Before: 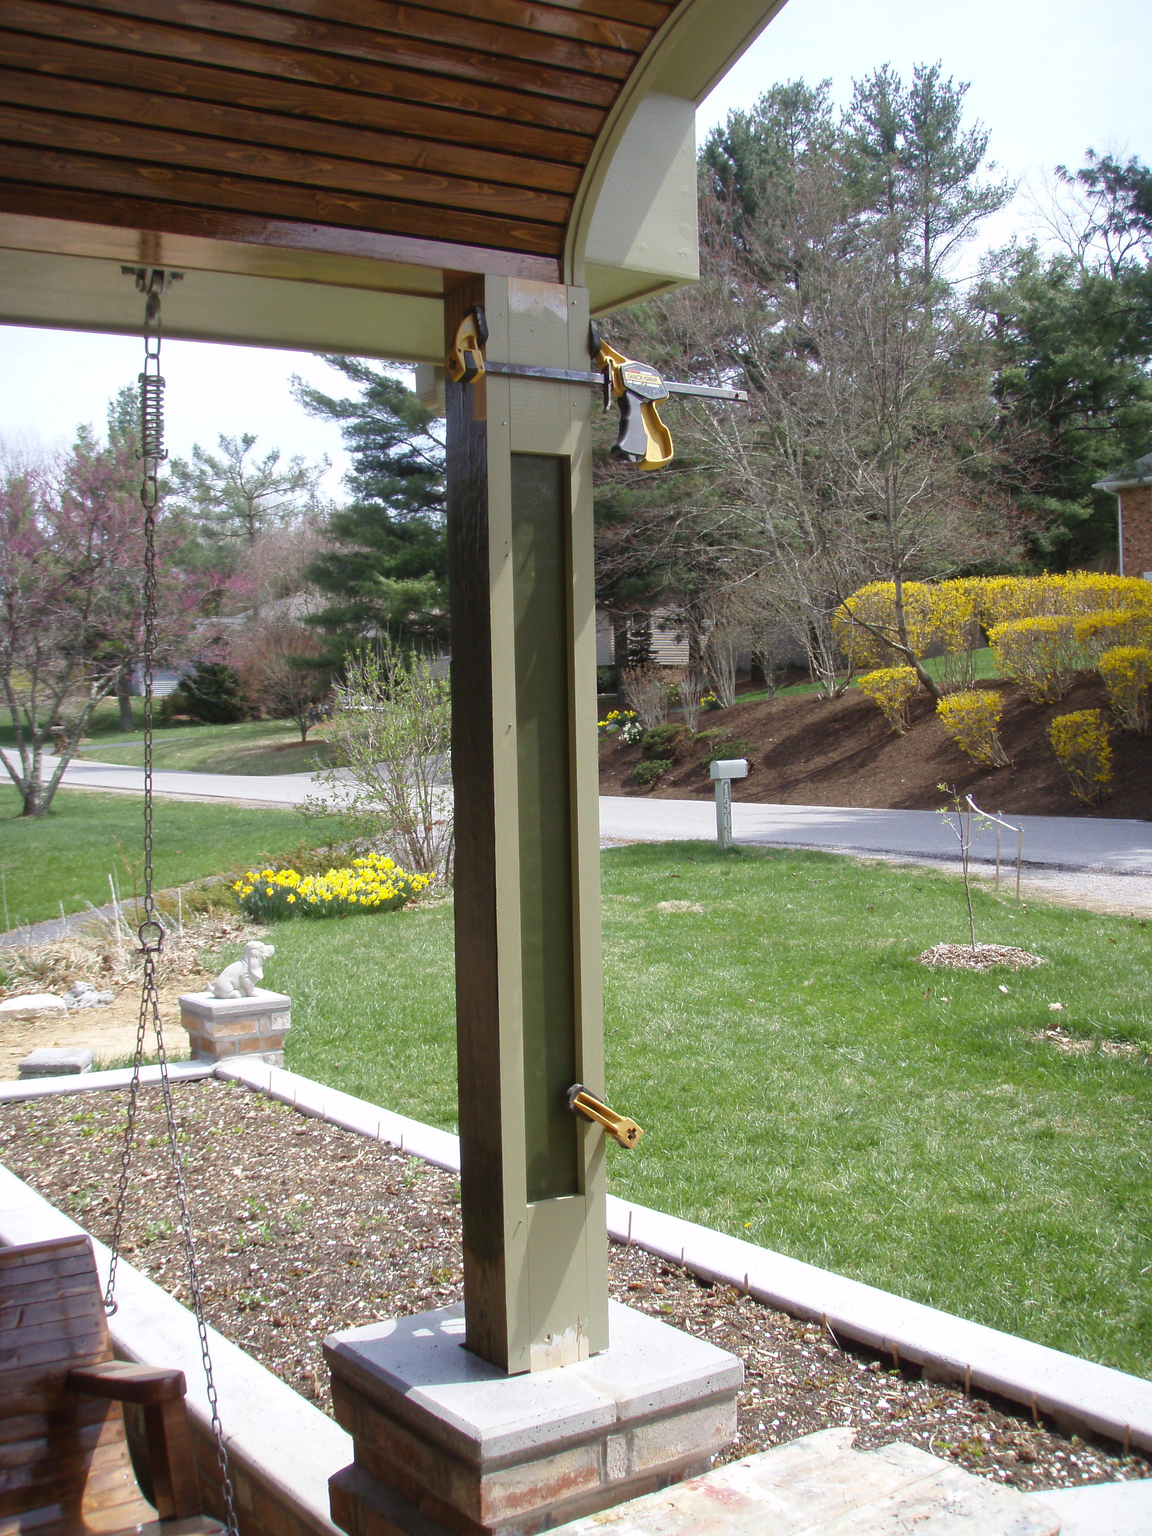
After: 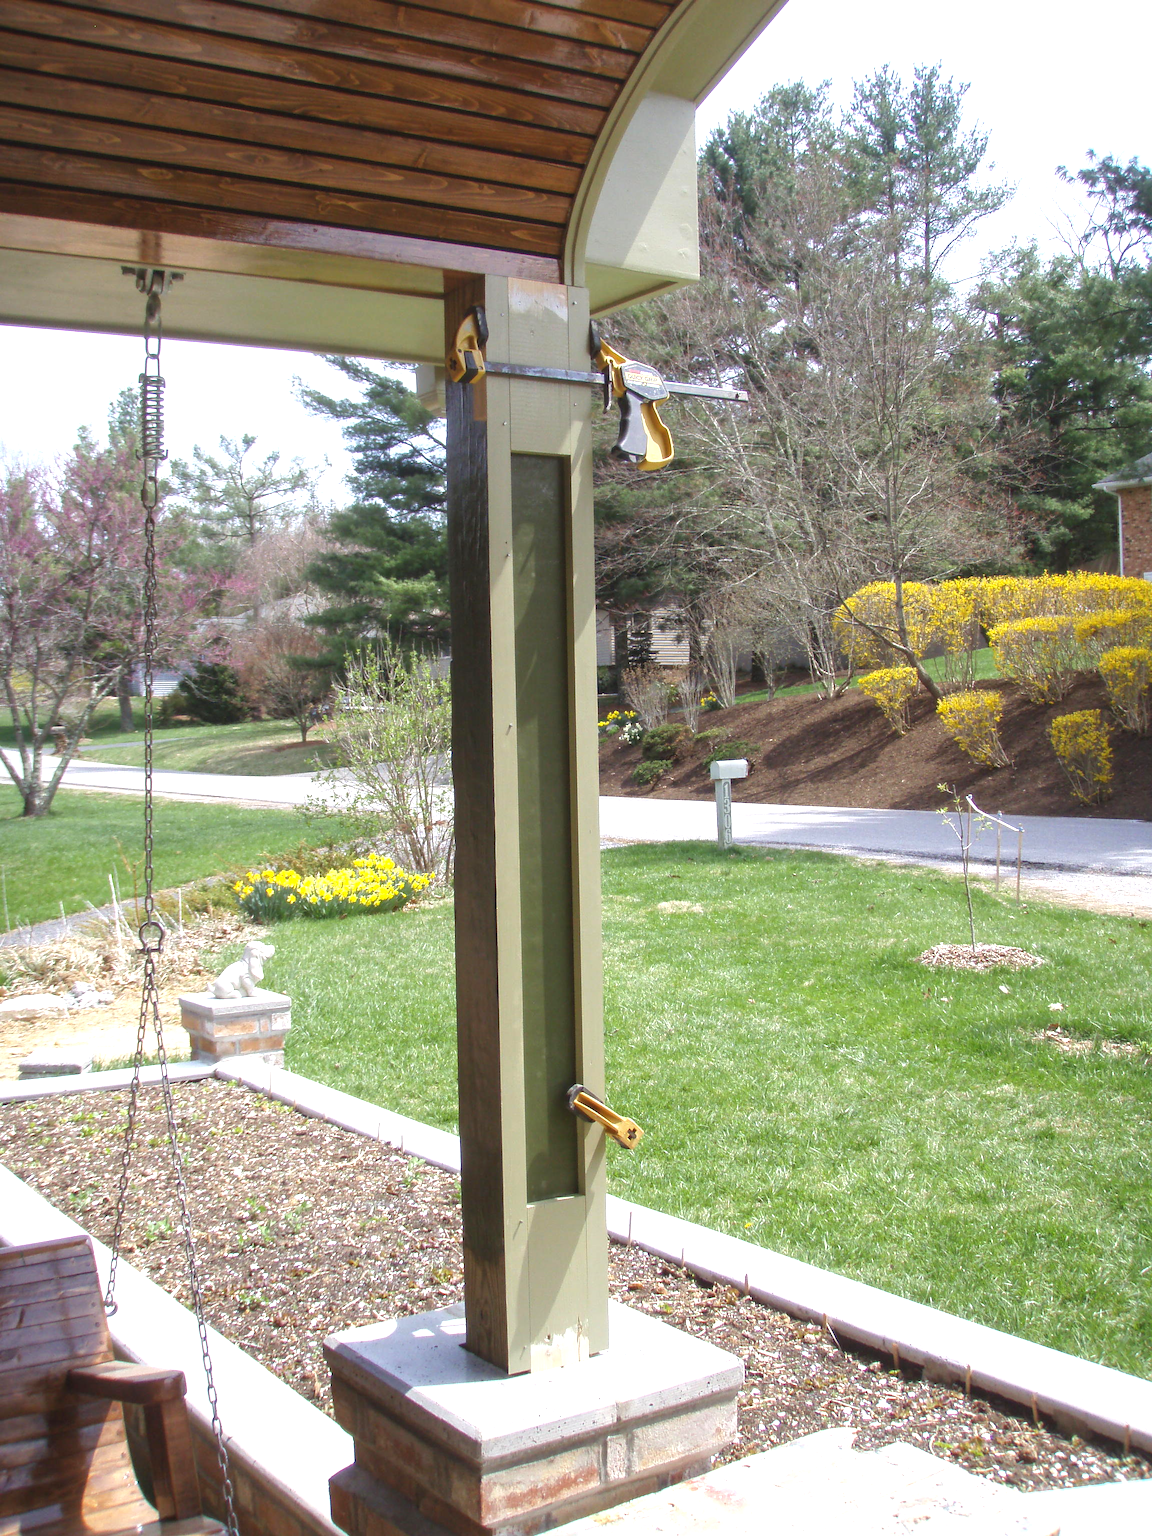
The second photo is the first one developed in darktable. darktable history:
local contrast: detail 109%
exposure: exposure 0.6 EV, compensate highlight preservation false
